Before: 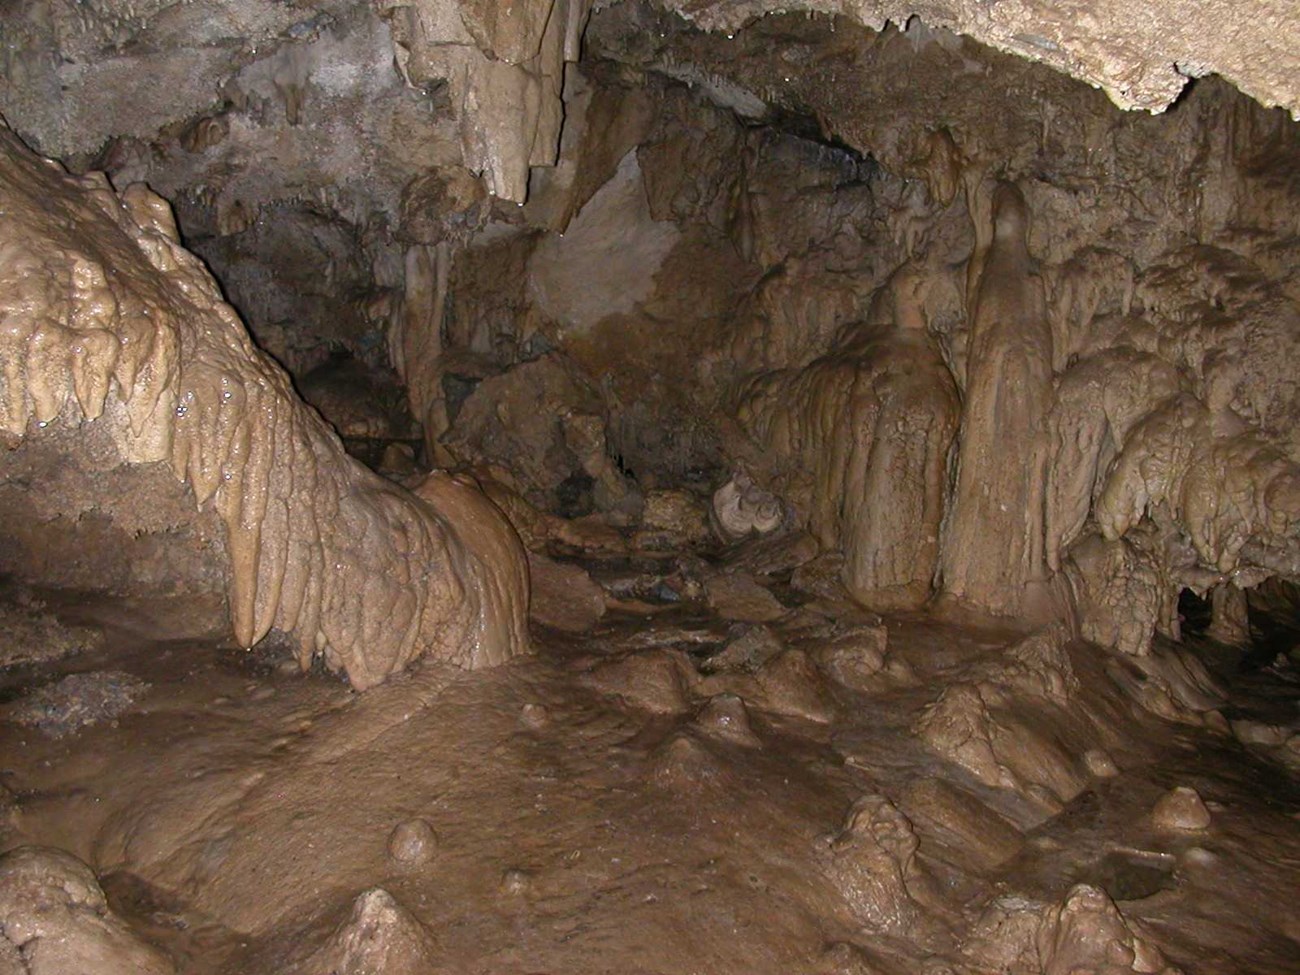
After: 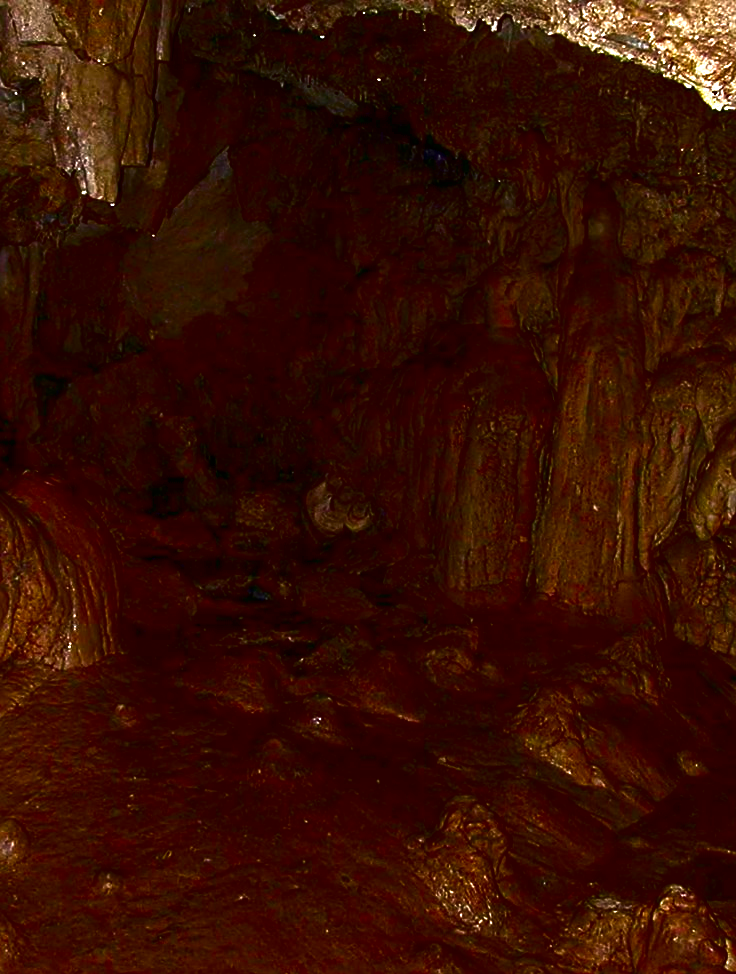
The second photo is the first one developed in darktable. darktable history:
crop: left 31.458%, top 0%, right 11.876%
contrast brightness saturation: brightness -1, saturation 1
exposure: exposure 0.6 EV, compensate highlight preservation false
sharpen: on, module defaults
